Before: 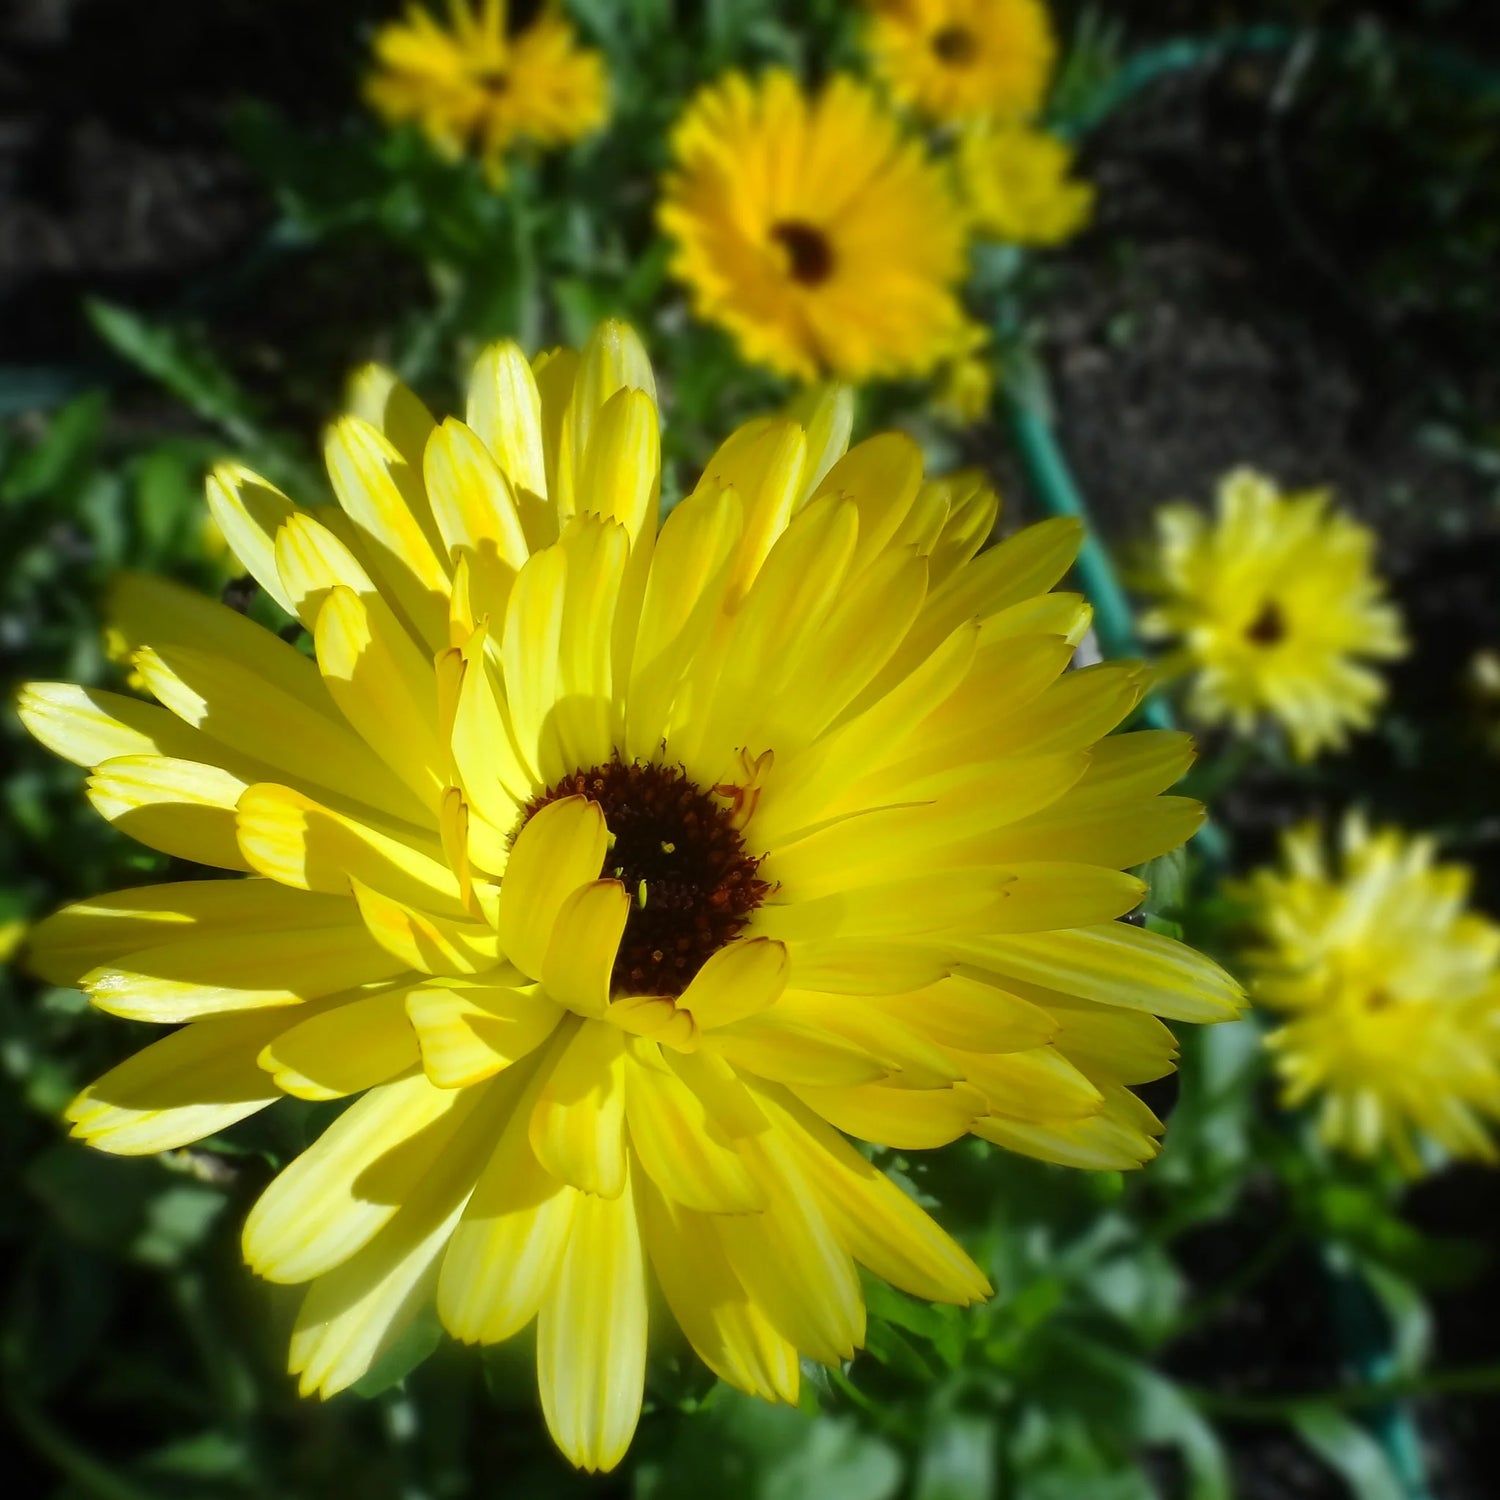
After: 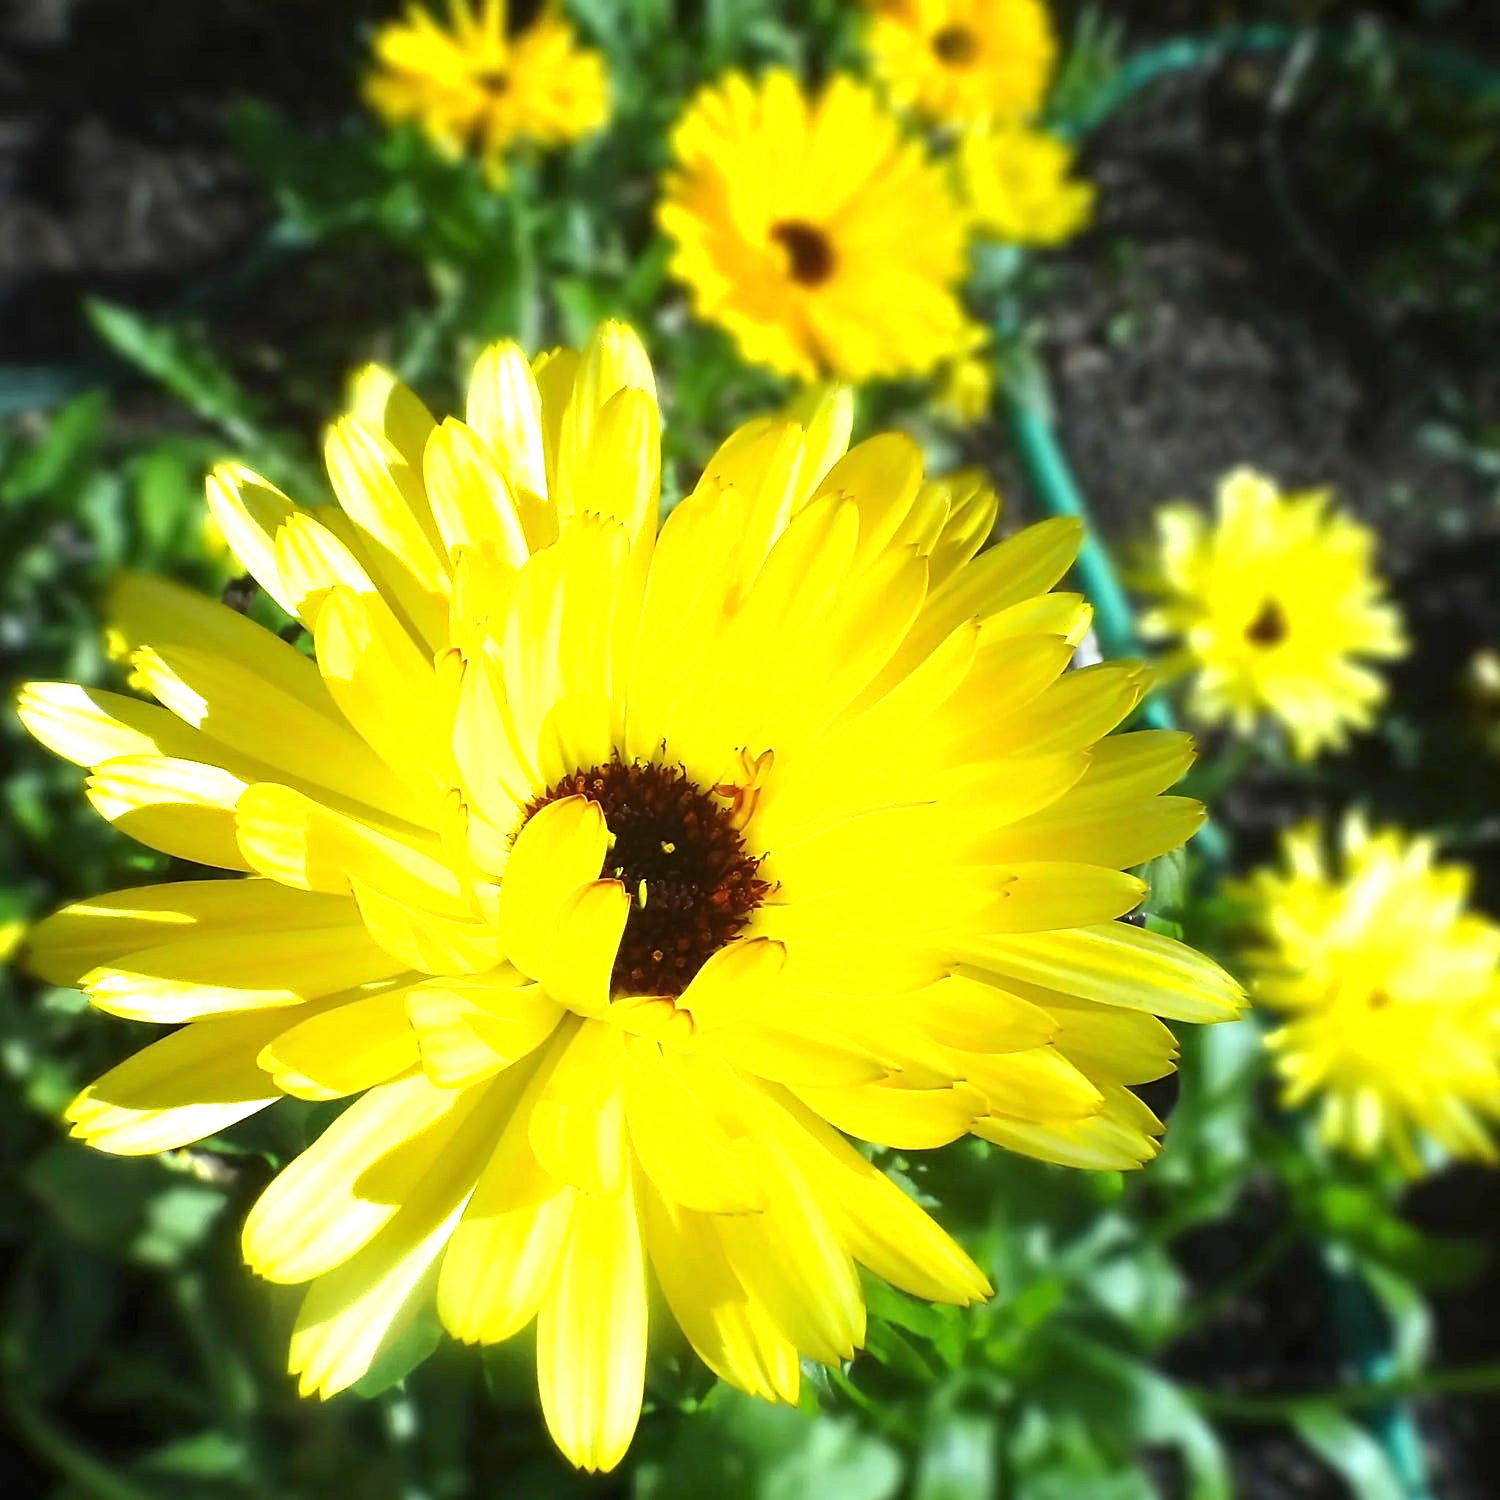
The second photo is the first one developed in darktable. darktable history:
exposure: black level correction 0, exposure 1.288 EV, compensate exposure bias true, compensate highlight preservation false
sharpen: on, module defaults
